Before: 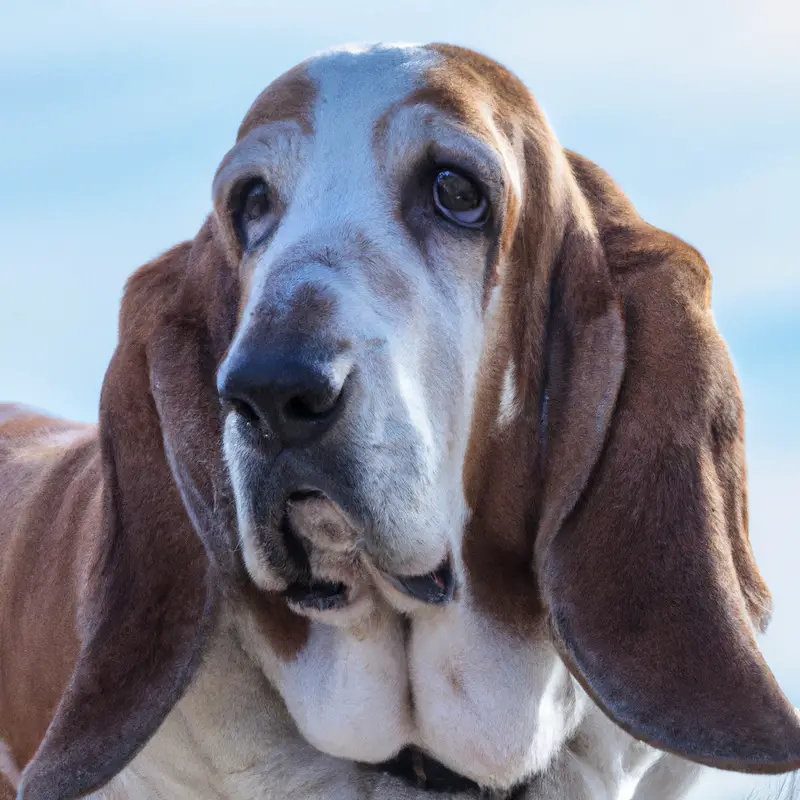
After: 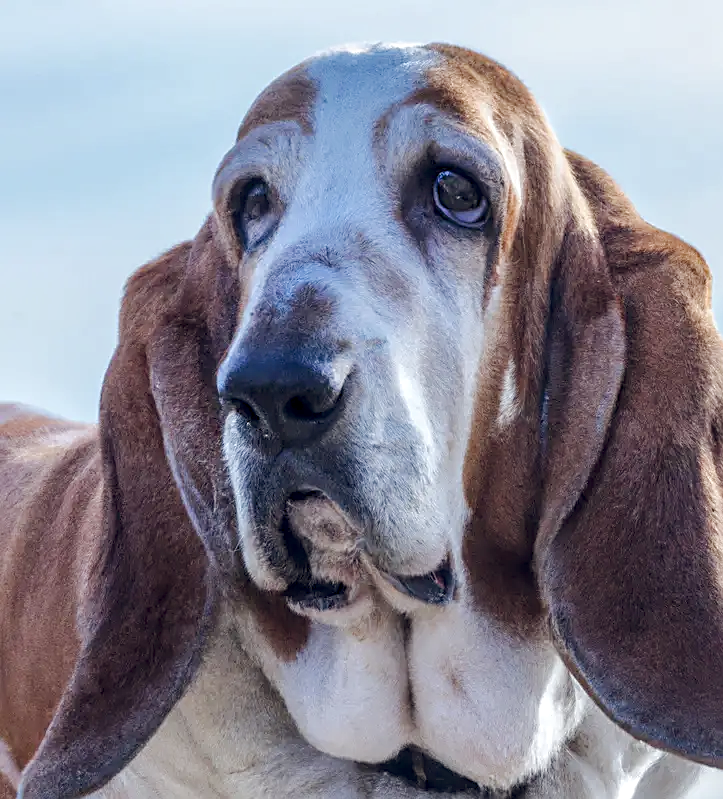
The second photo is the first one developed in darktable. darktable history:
sharpen: on, module defaults
crop: right 9.501%, bottom 0.045%
color balance rgb: global offset › chroma 0.055%, global offset › hue 253.14°, perceptual saturation grading › global saturation 0.247%, perceptual saturation grading › highlights -32.662%, perceptual saturation grading › mid-tones 5.363%, perceptual saturation grading › shadows 18.377%, perceptual brilliance grading › mid-tones 9.166%, perceptual brilliance grading › shadows 14.392%
local contrast: on, module defaults
